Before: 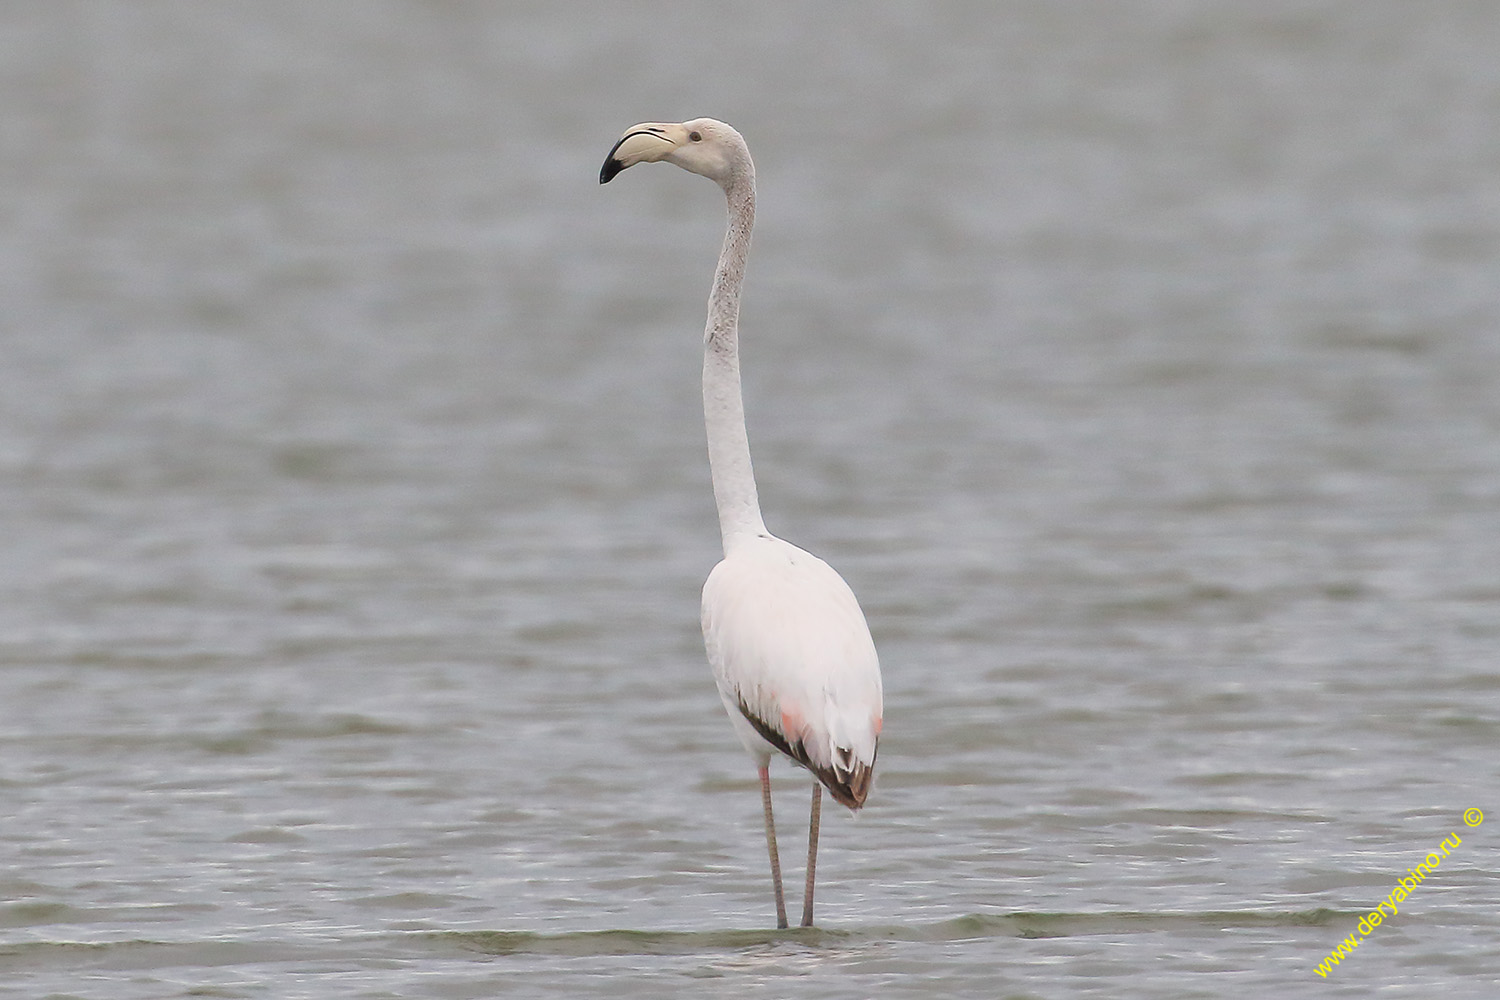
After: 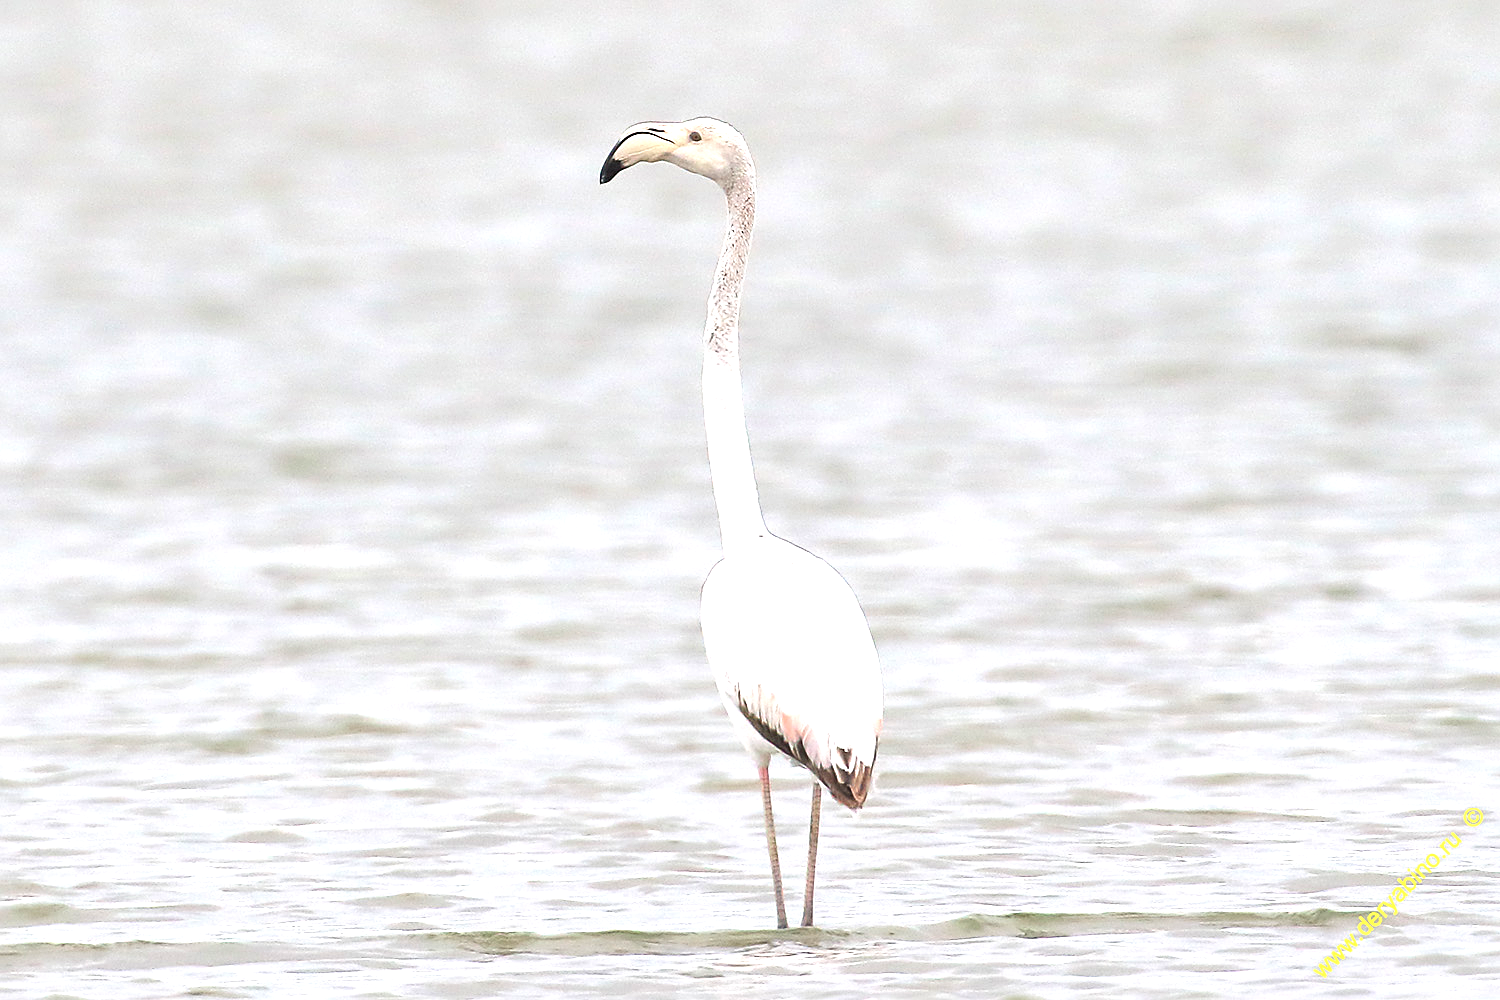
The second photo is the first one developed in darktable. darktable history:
sharpen: on, module defaults
exposure: black level correction 0, exposure 1.001 EV, compensate exposure bias true, compensate highlight preservation false
